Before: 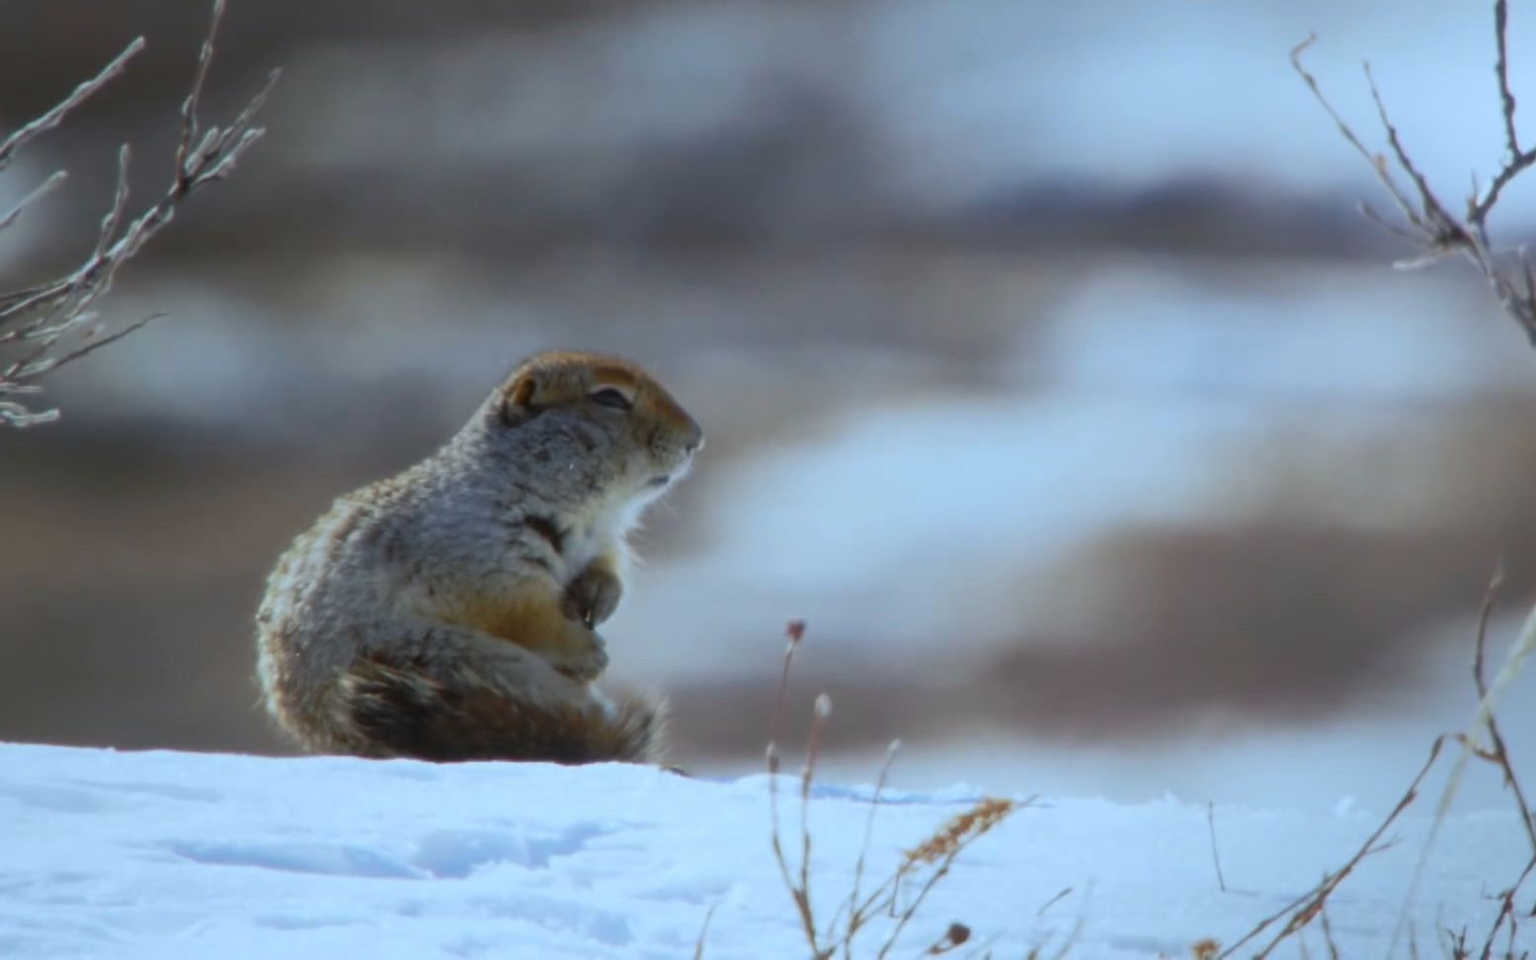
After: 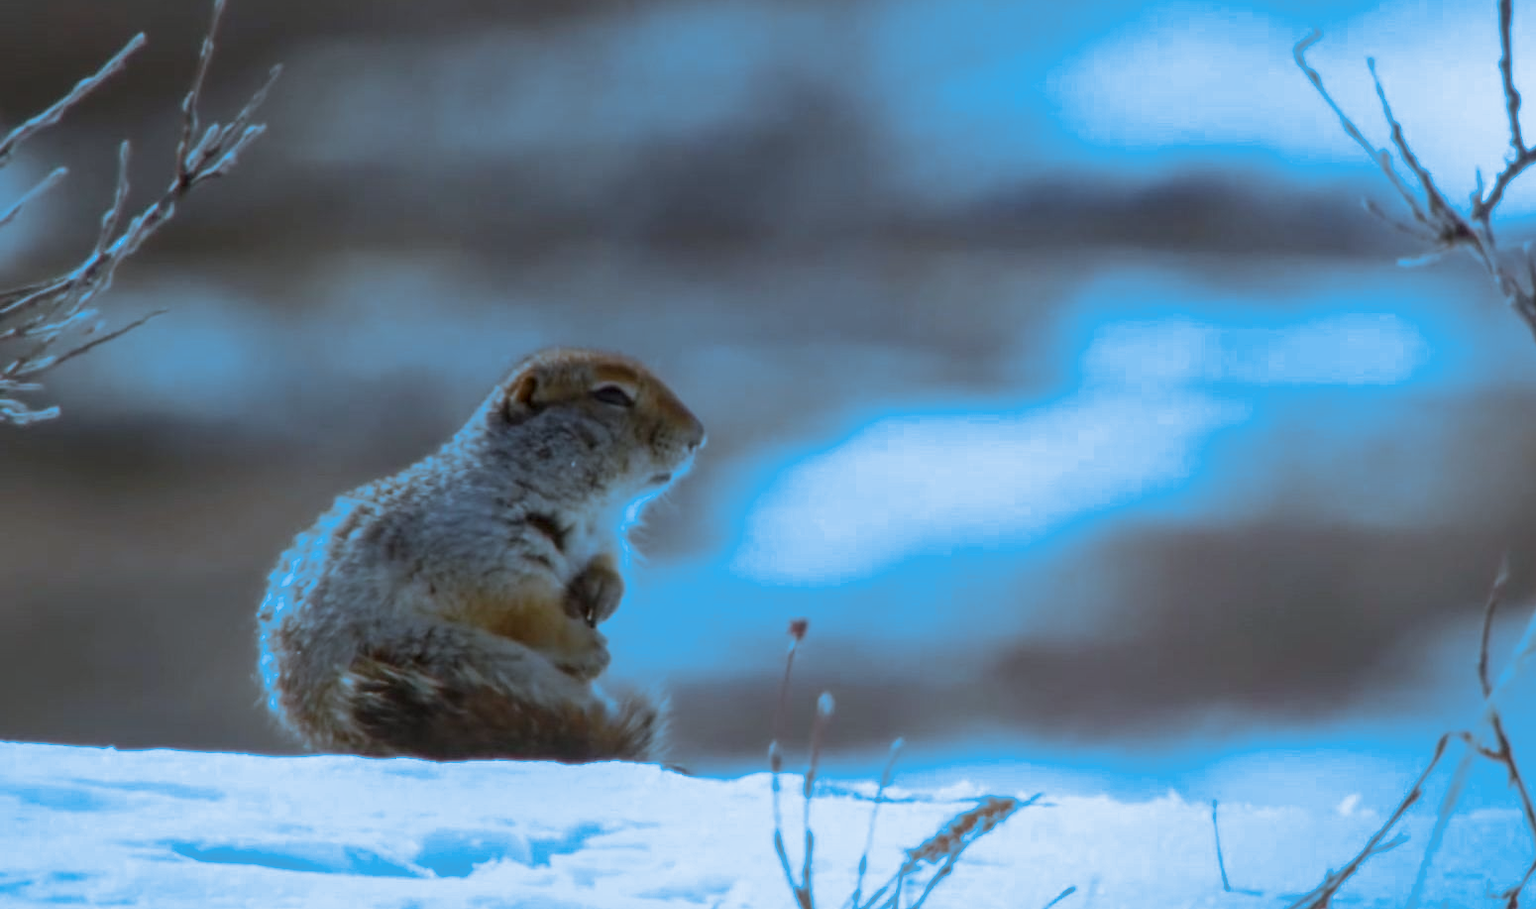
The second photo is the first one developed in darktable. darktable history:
local contrast: on, module defaults
split-toning: shadows › hue 220°, shadows › saturation 0.64, highlights › hue 220°, highlights › saturation 0.64, balance 0, compress 5.22%
crop: top 0.448%, right 0.264%, bottom 5.045%
